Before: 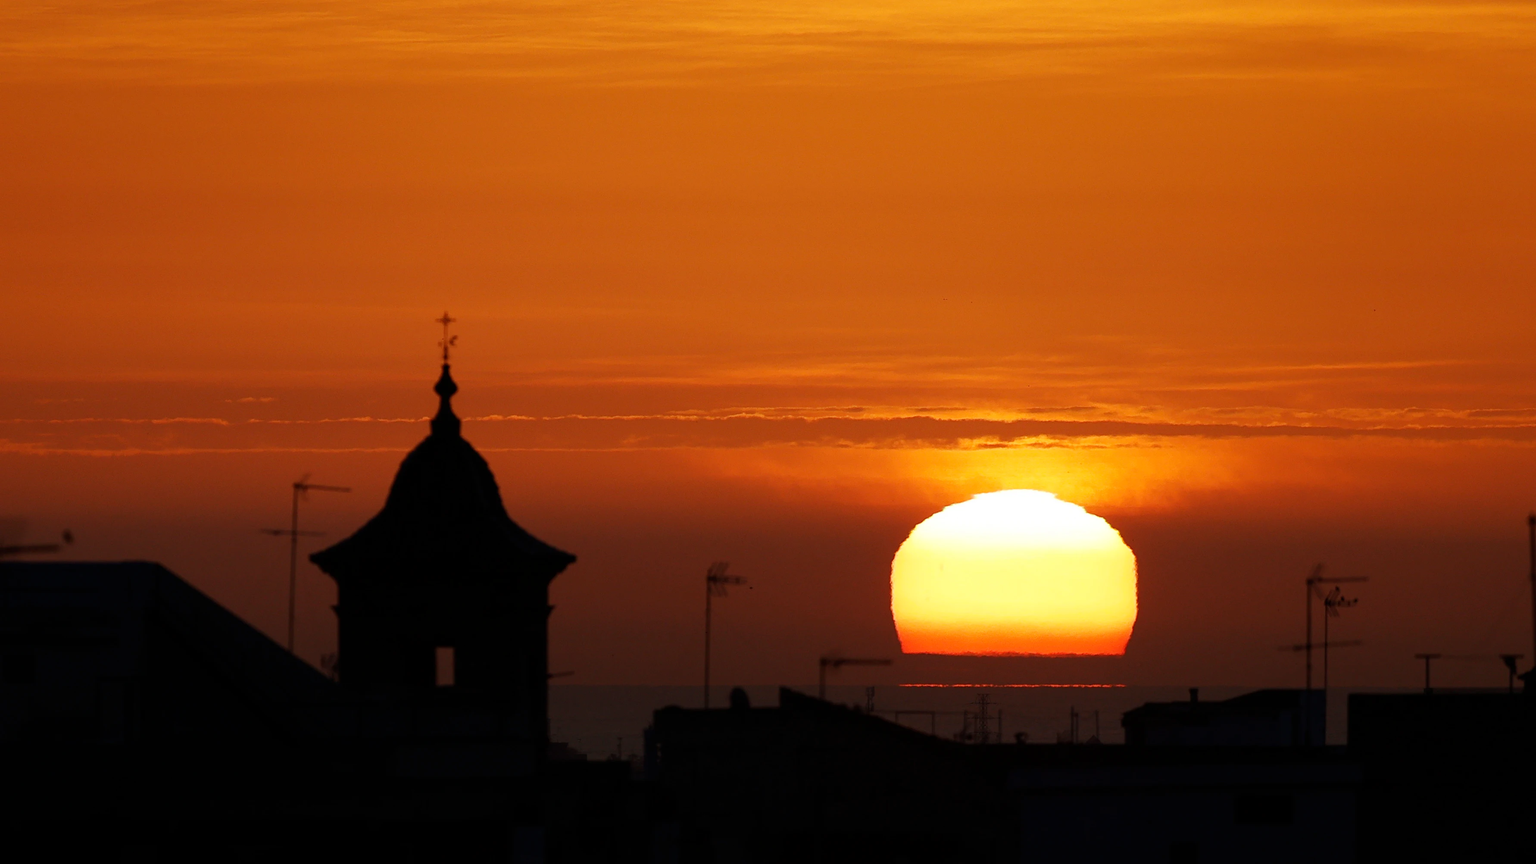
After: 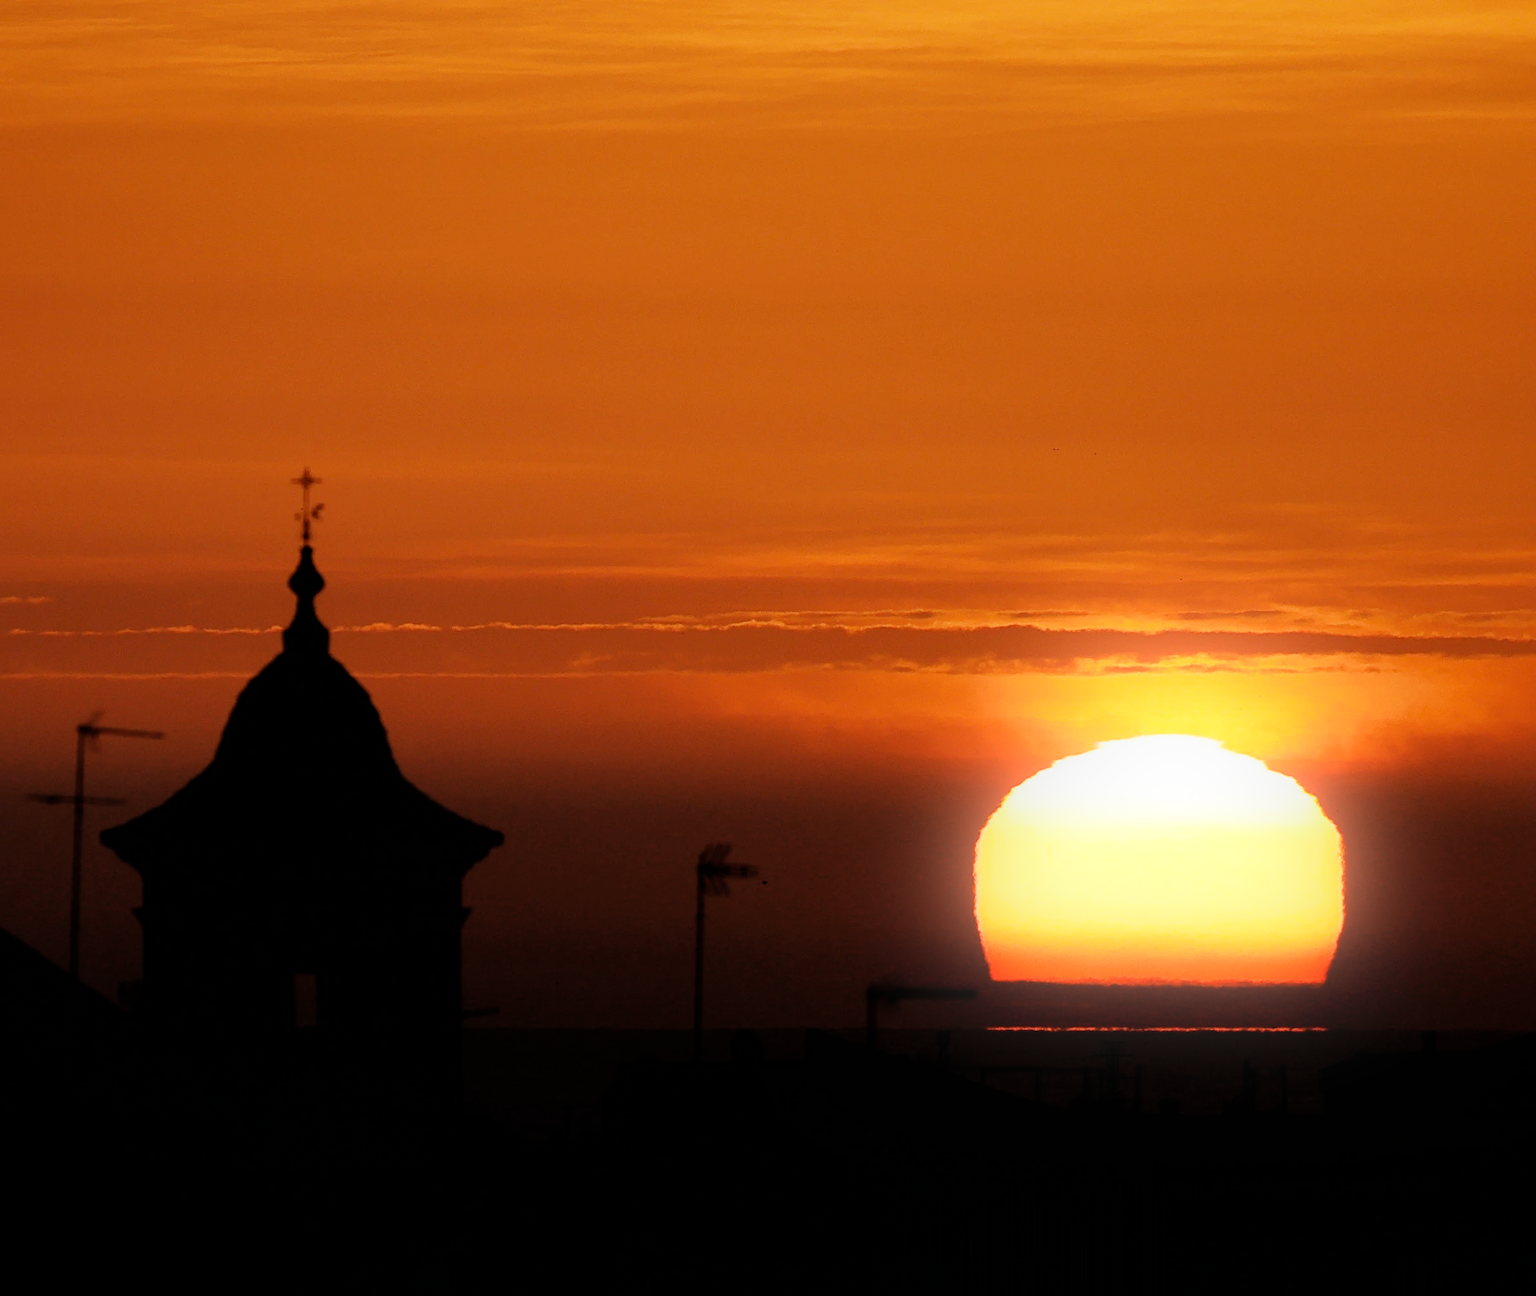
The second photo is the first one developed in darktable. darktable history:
bloom: threshold 82.5%, strength 16.25%
crop and rotate: left 15.754%, right 17.579%
filmic rgb: black relative exposure -5 EV, hardness 2.88, contrast 1.3, highlights saturation mix -30%
